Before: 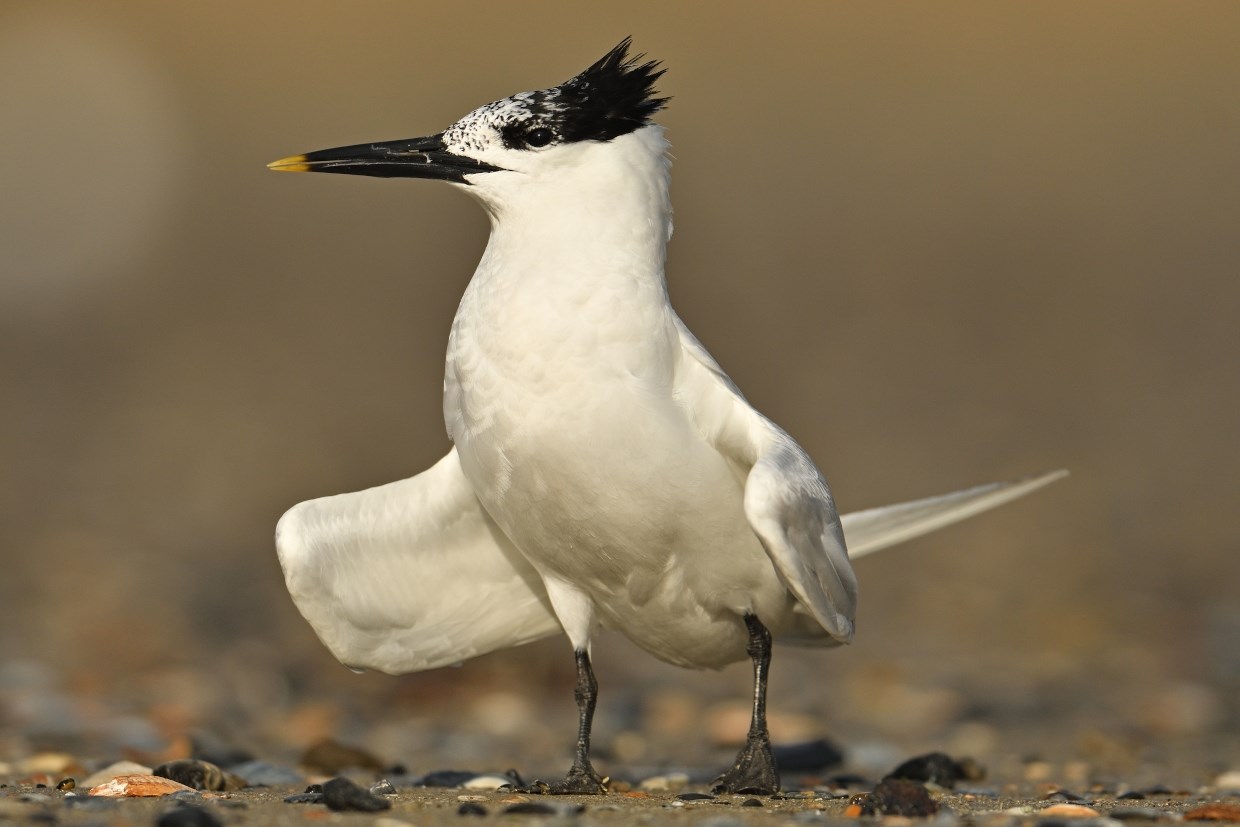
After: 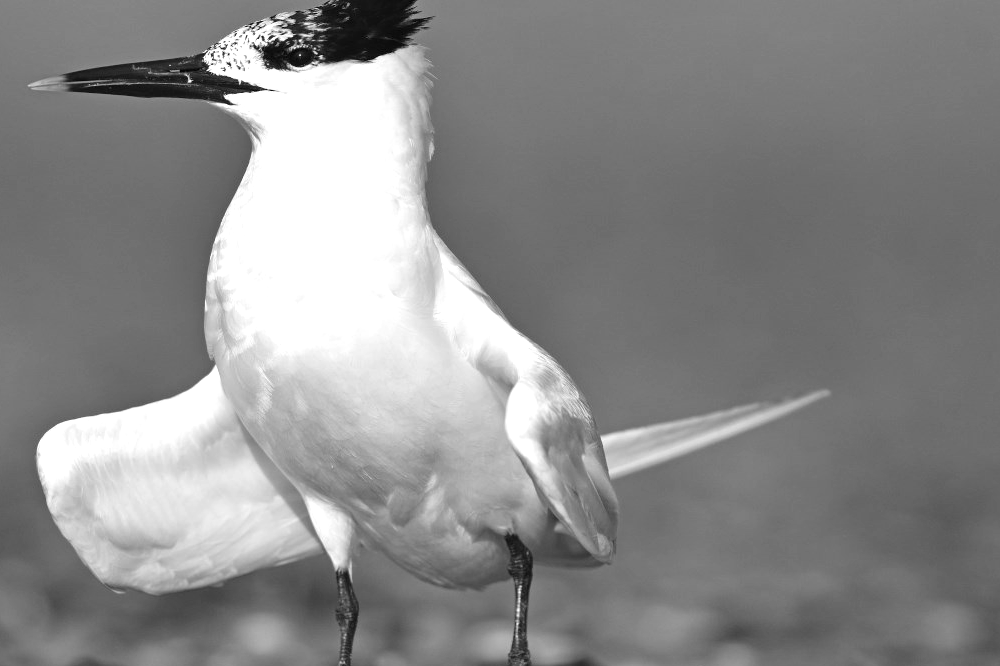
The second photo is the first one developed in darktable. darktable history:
crop: left 19.335%, top 9.681%, right 0%, bottom 9.778%
exposure: exposure 0.567 EV, compensate highlight preservation false
color calibration: output gray [0.21, 0.42, 0.37, 0], x 0.396, y 0.386, temperature 3653.44 K
